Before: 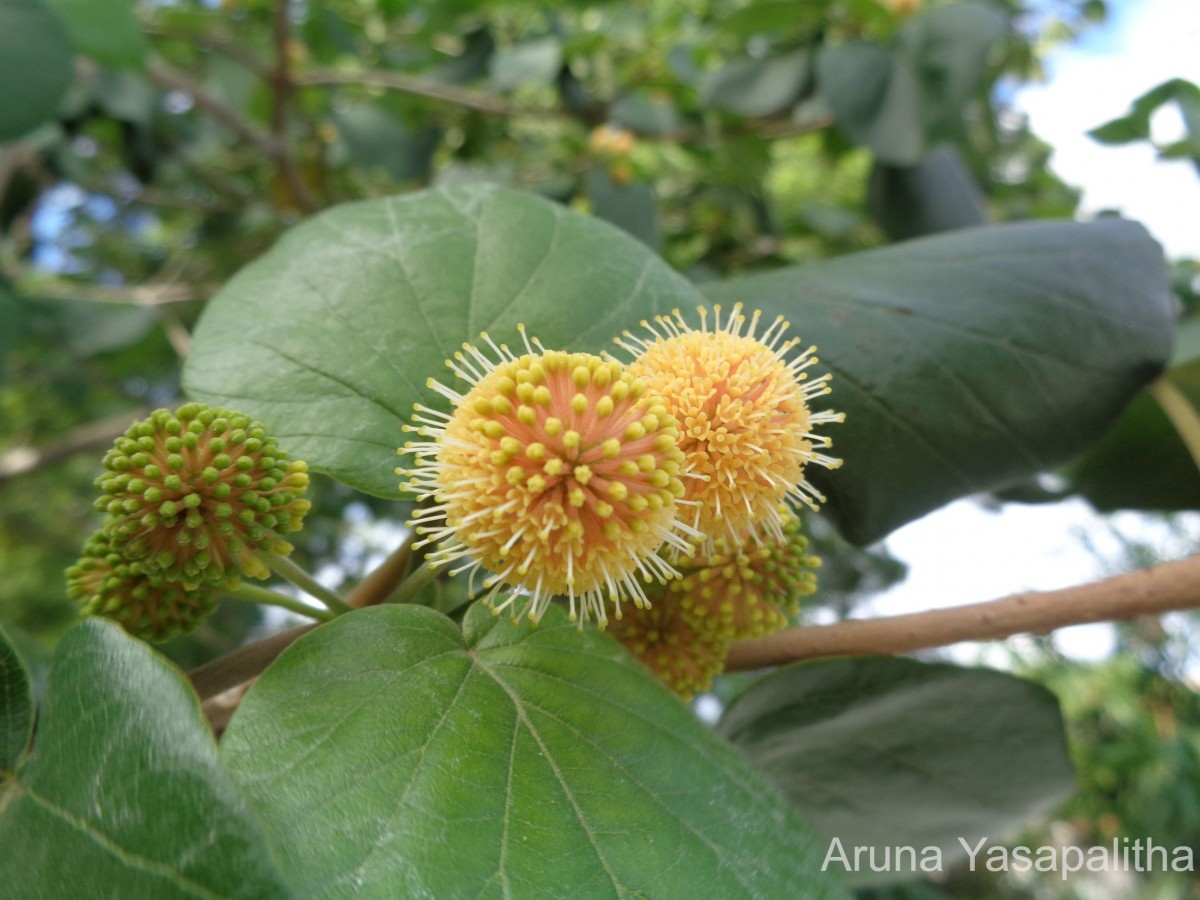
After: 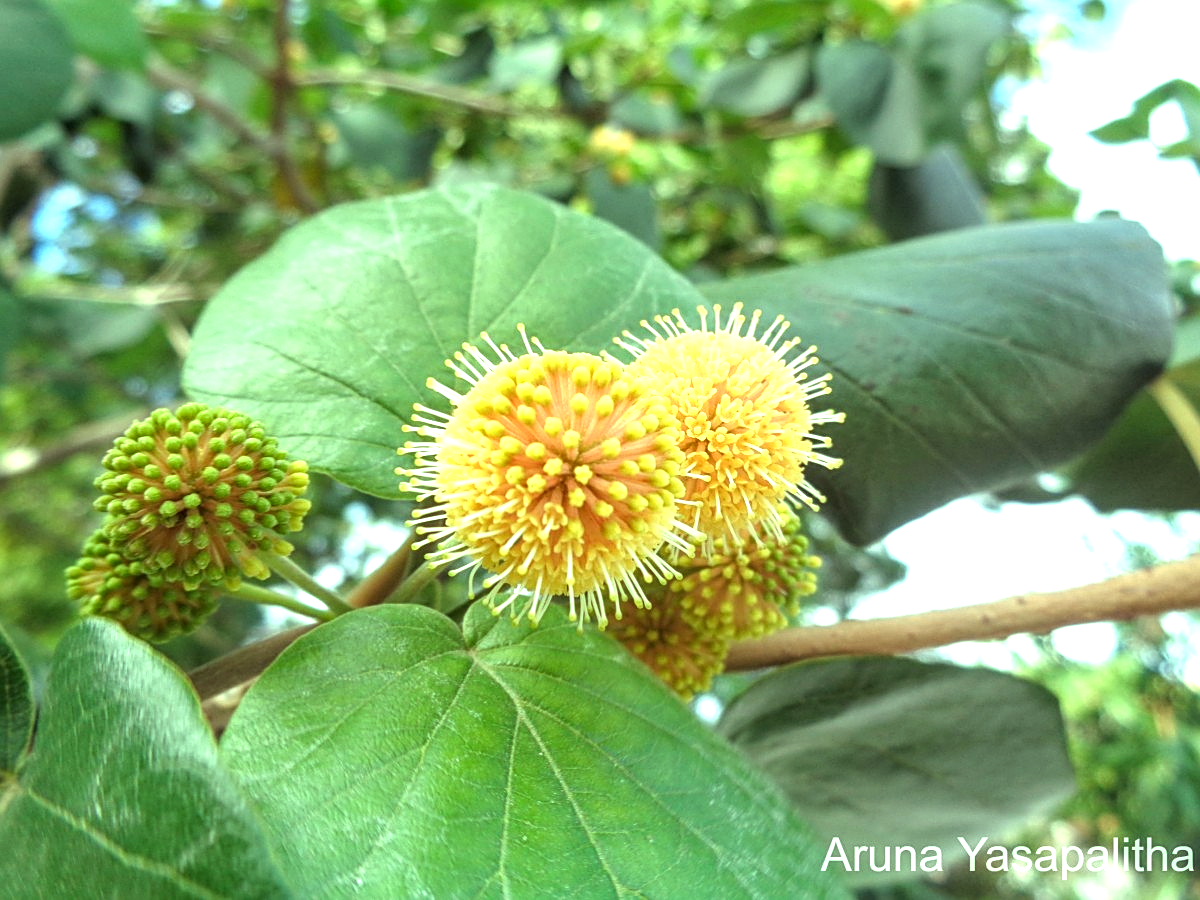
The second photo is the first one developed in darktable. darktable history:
local contrast: on, module defaults
exposure: black level correction -0.001, exposure 0.902 EV, compensate highlight preservation false
color balance rgb: highlights gain › luminance 15.099%, highlights gain › chroma 7.131%, highlights gain › hue 128.7°, linear chroma grading › mid-tones 7.813%, perceptual saturation grading › global saturation -0.049%
sharpen: on, module defaults
